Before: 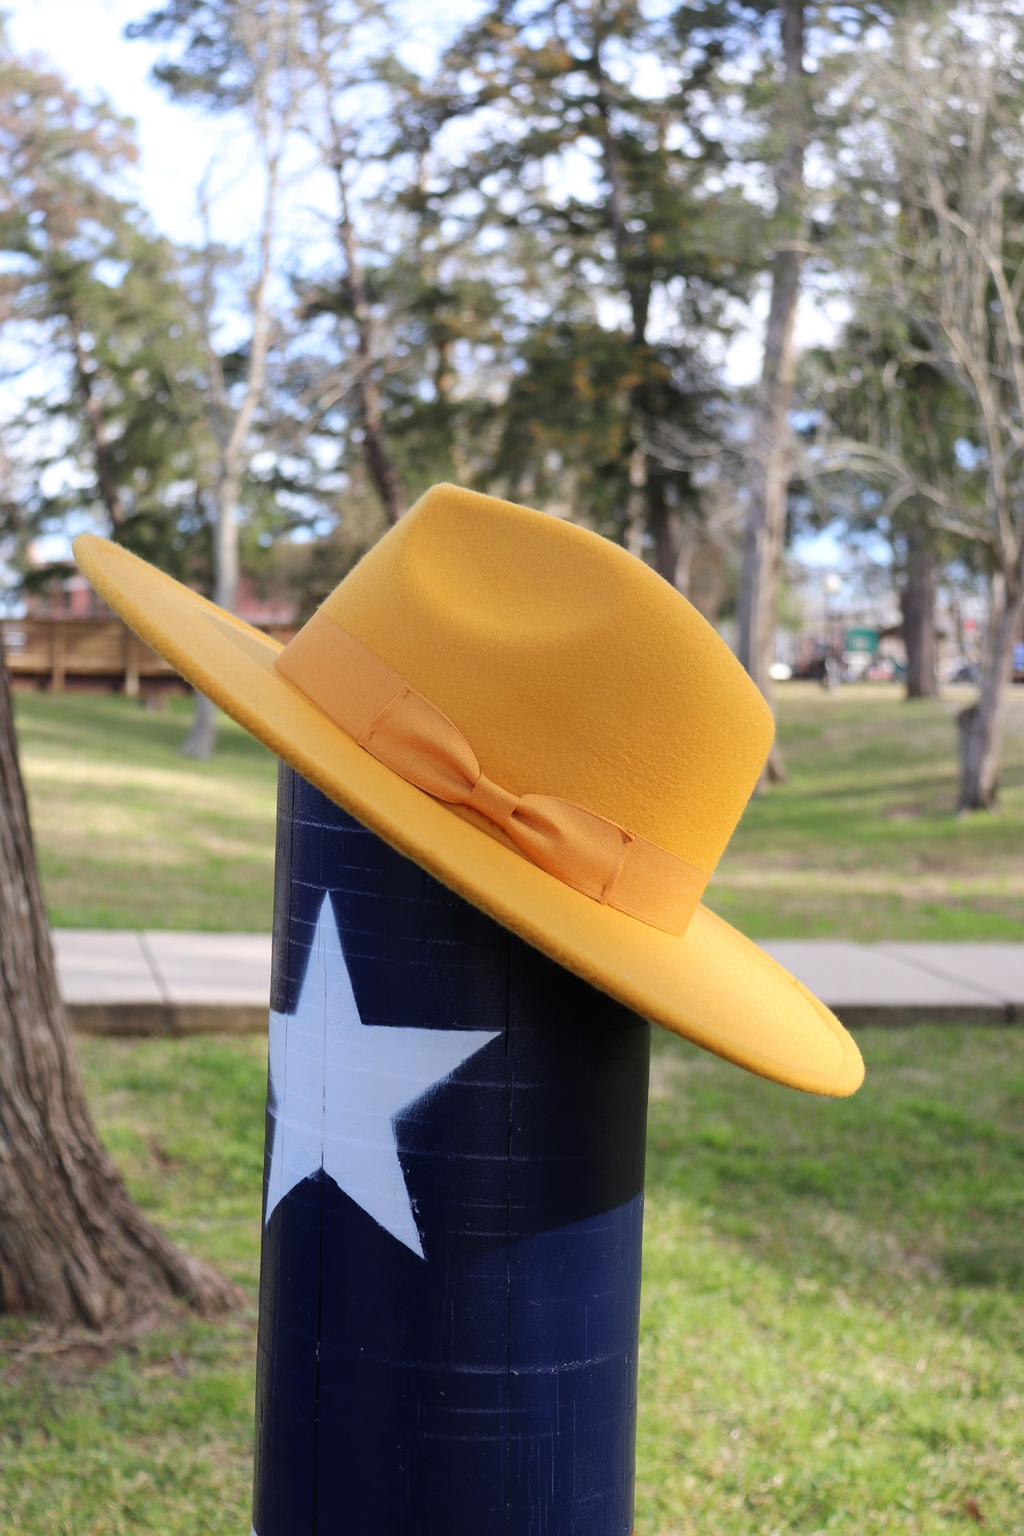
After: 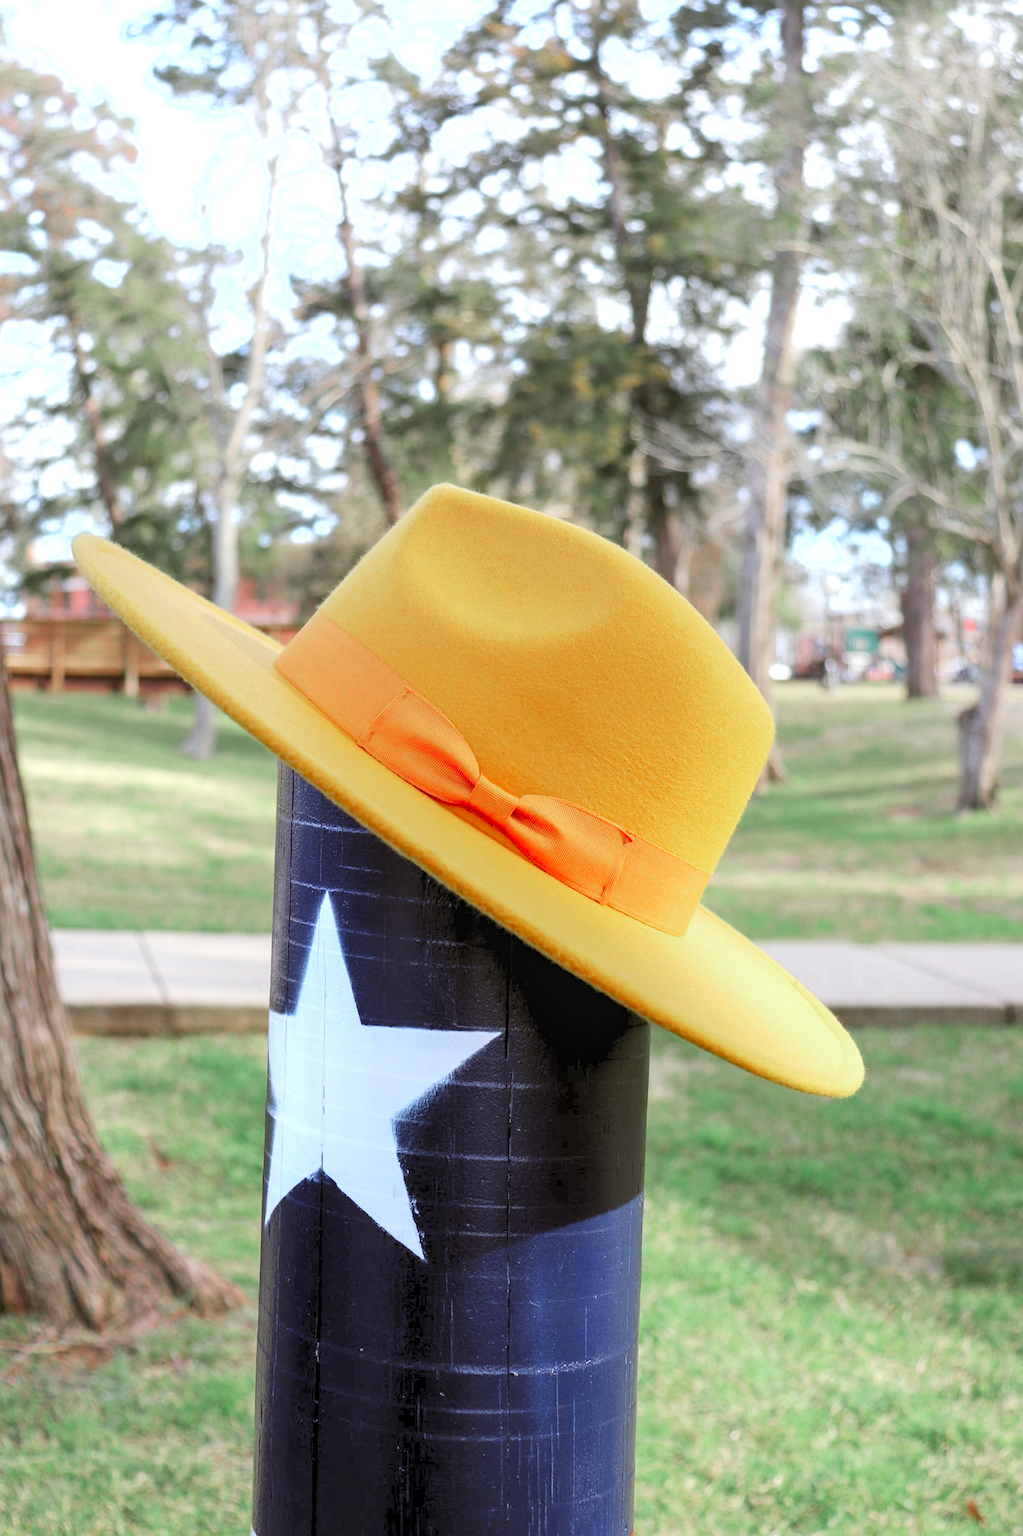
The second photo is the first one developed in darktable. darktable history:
levels: levels [0.072, 0.414, 0.976]
local contrast: on, module defaults
color balance: lift [1.004, 1.002, 1.002, 0.998], gamma [1, 1.007, 1.002, 0.993], gain [1, 0.977, 1.013, 1.023], contrast -3.64%
color zones: curves: ch0 [(0, 0.466) (0.128, 0.466) (0.25, 0.5) (0.375, 0.456) (0.5, 0.5) (0.625, 0.5) (0.737, 0.652) (0.875, 0.5)]; ch1 [(0, 0.603) (0.125, 0.618) (0.261, 0.348) (0.372, 0.353) (0.497, 0.363) (0.611, 0.45) (0.731, 0.427) (0.875, 0.518) (0.998, 0.652)]; ch2 [(0, 0.559) (0.125, 0.451) (0.253, 0.564) (0.37, 0.578) (0.5, 0.466) (0.625, 0.471) (0.731, 0.471) (0.88, 0.485)]
crop and rotate: left 0.126%
